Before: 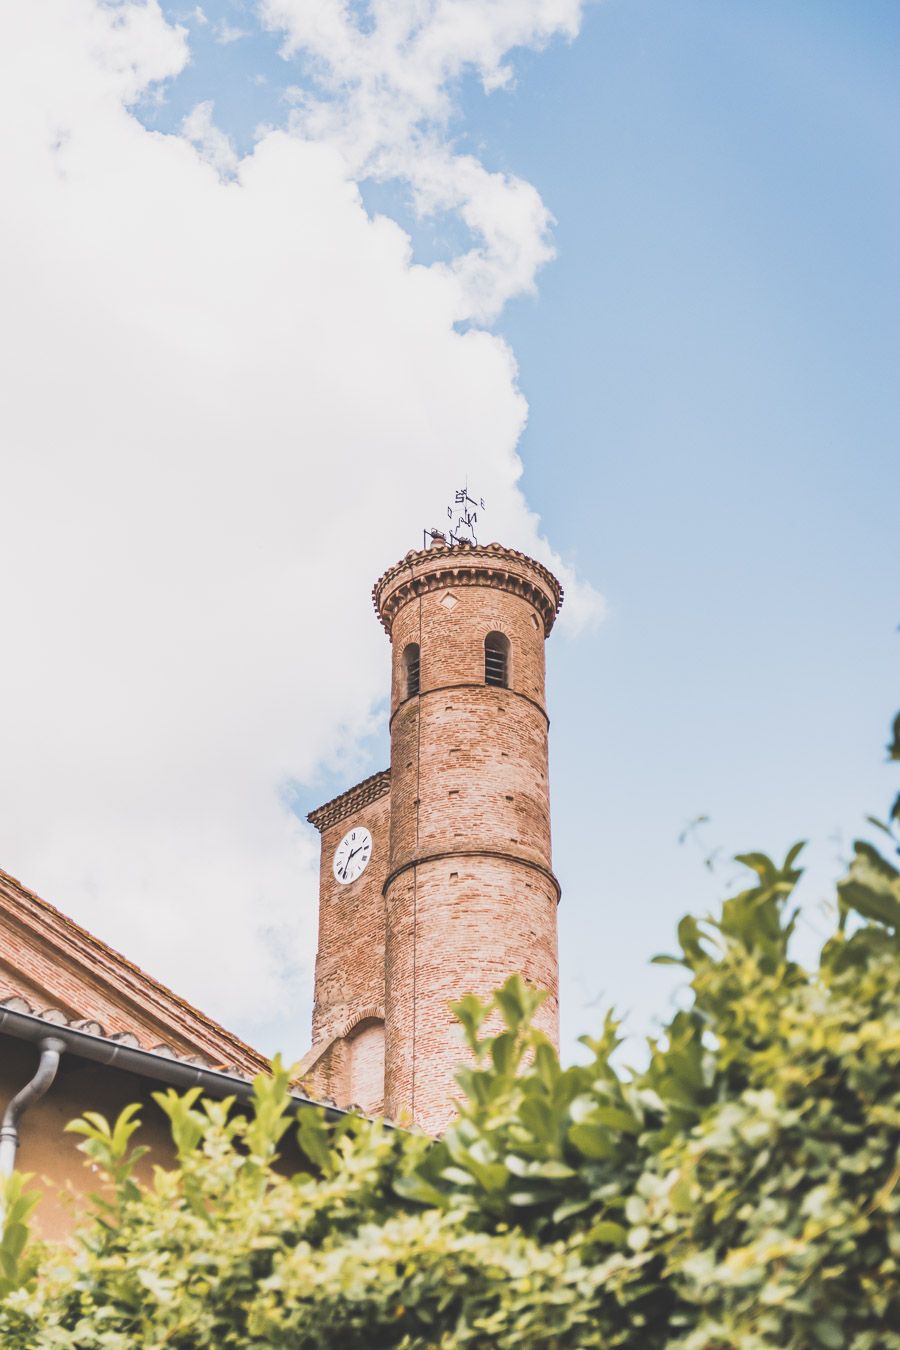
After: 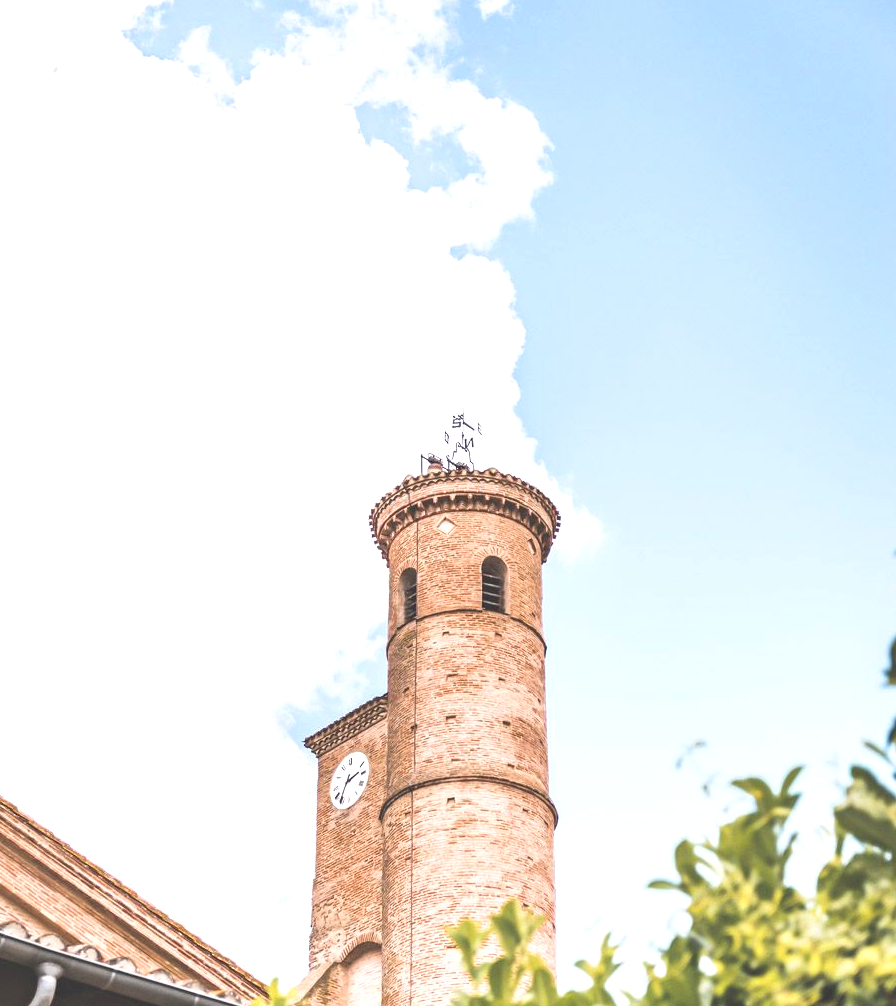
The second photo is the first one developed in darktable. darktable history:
exposure: black level correction 0, exposure 0.597 EV, compensate highlight preservation false
tone equalizer: on, module defaults
crop: left 0.383%, top 5.563%, bottom 19.894%
